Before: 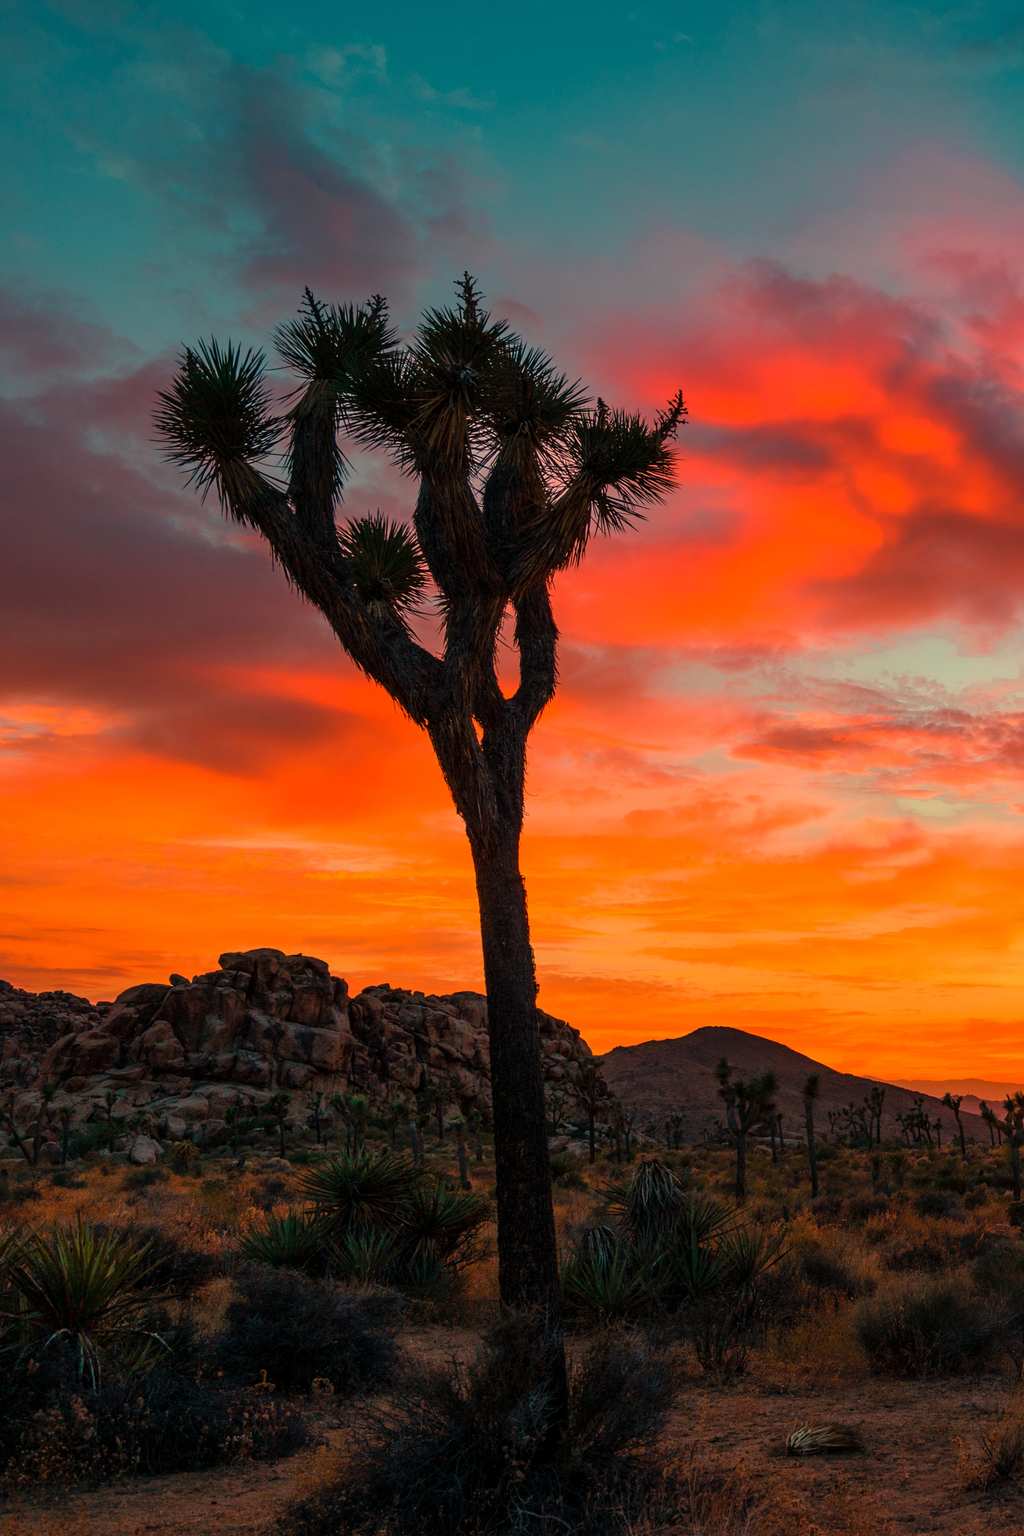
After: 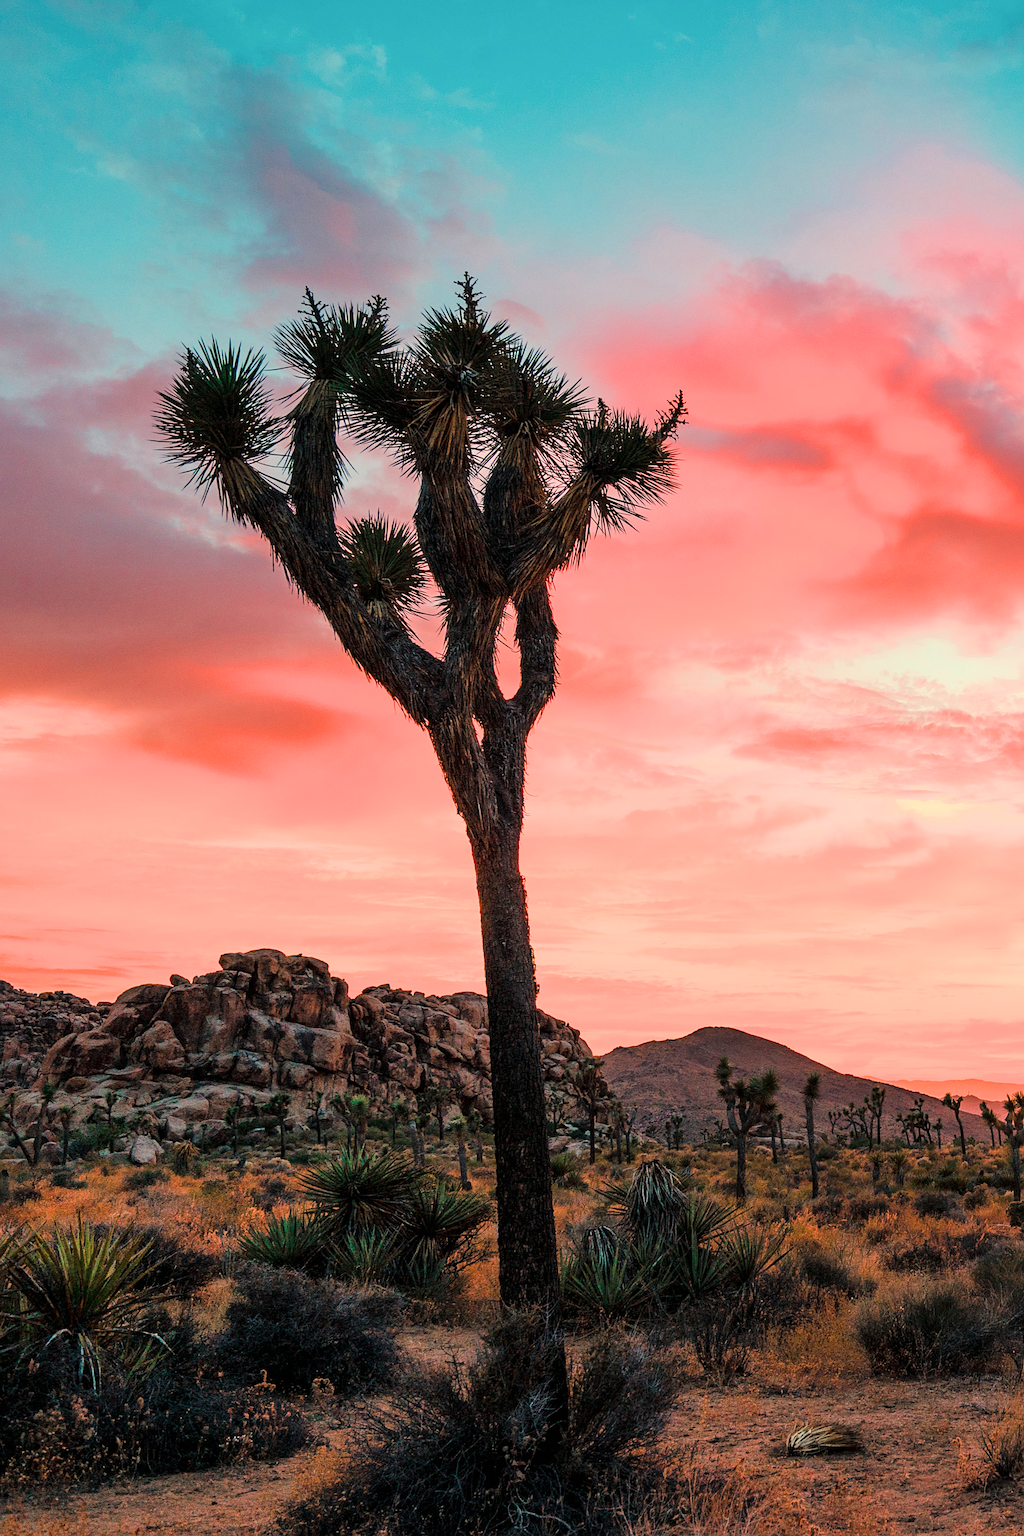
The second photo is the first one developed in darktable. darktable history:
sharpen: on, module defaults
exposure: black level correction 0, exposure 1.9 EV, compensate highlight preservation false
filmic rgb: black relative exposure -7.65 EV, white relative exposure 4.56 EV, hardness 3.61
